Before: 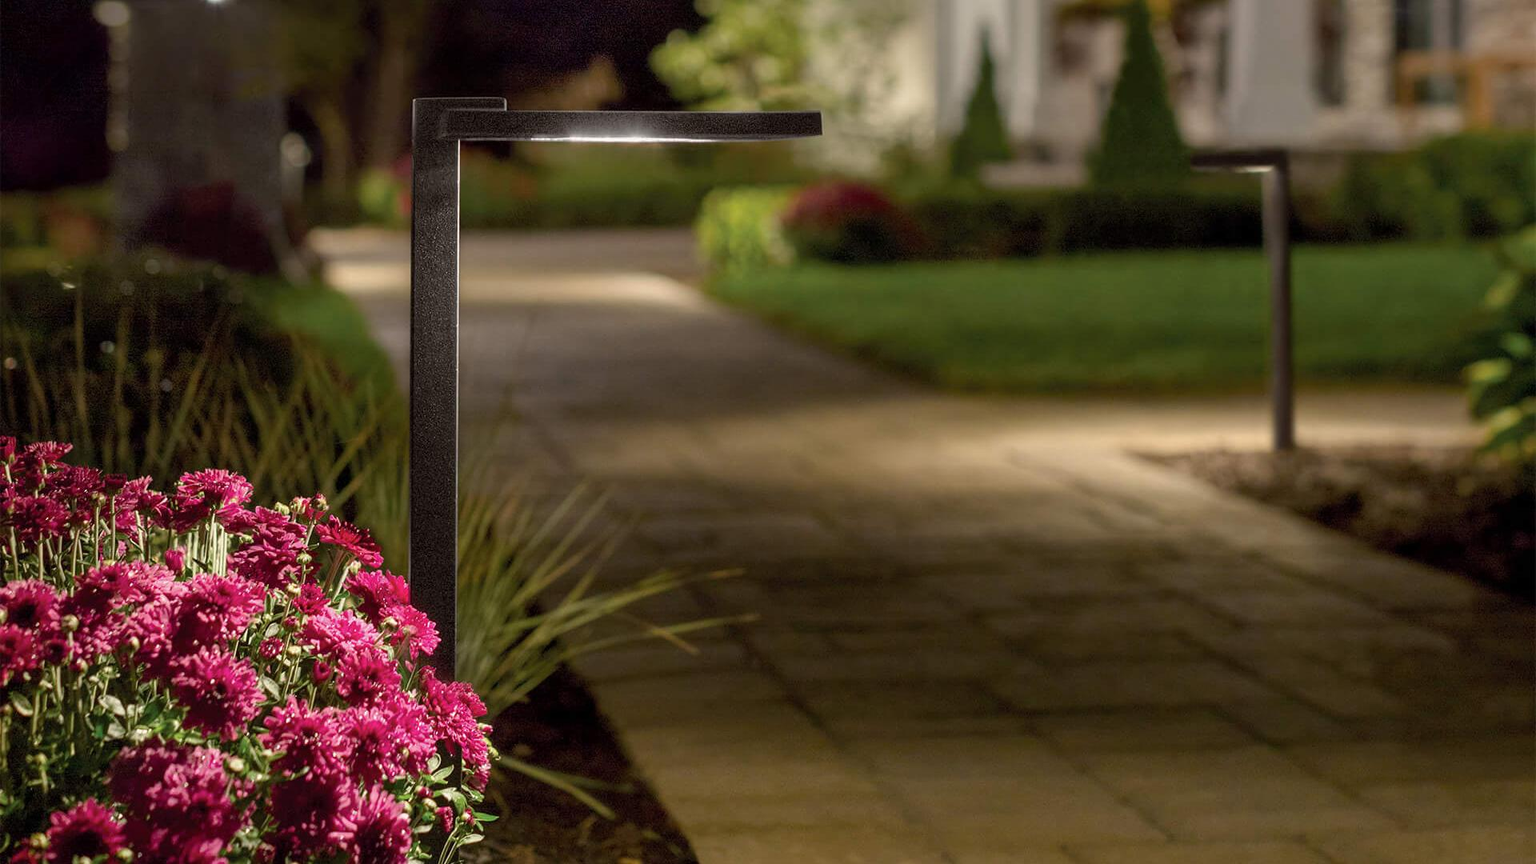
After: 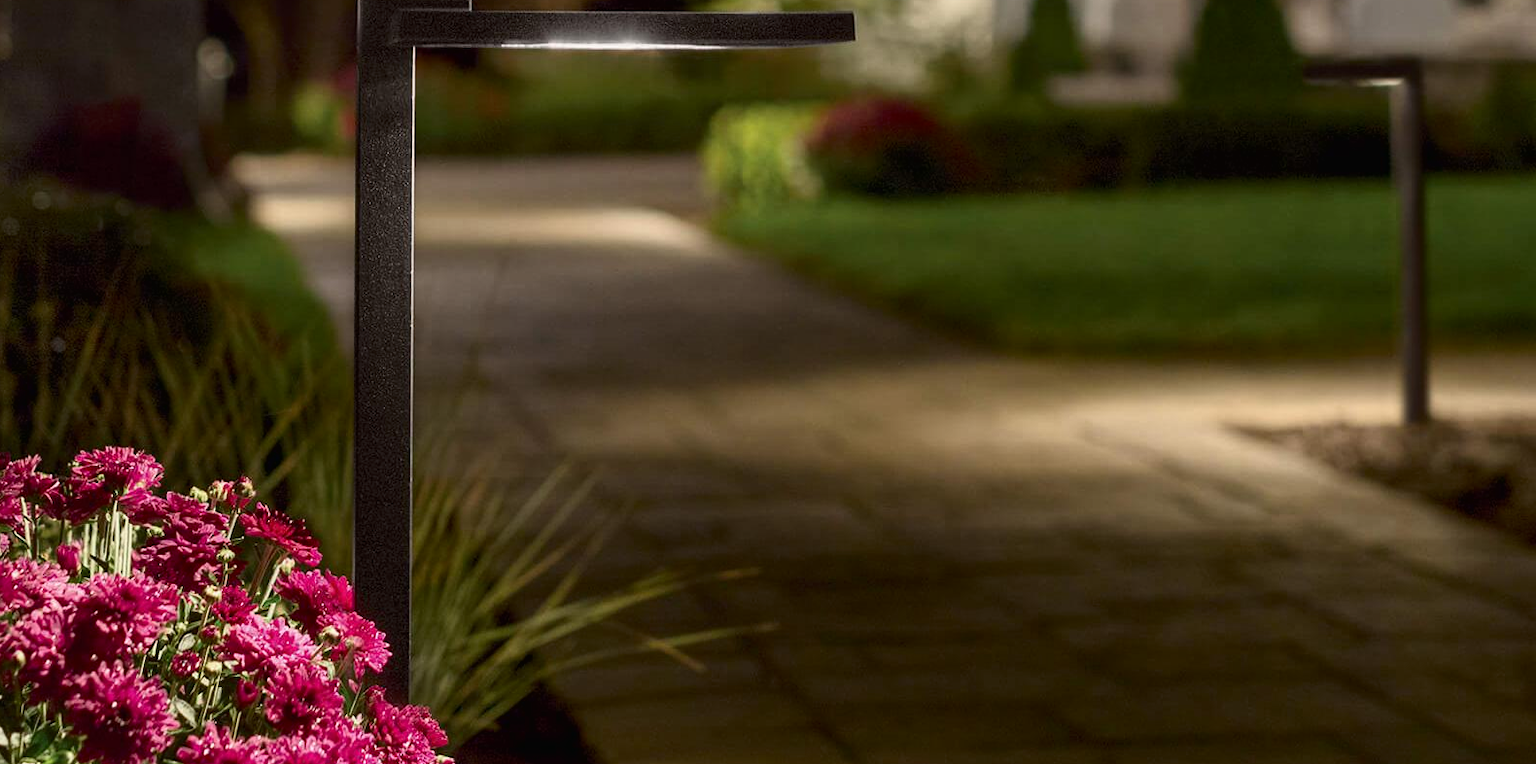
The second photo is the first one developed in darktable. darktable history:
crop: left 7.732%, top 11.774%, right 9.955%, bottom 15.389%
tone curve: curves: ch0 [(0.016, 0.011) (0.204, 0.146) (0.515, 0.476) (0.78, 0.795) (1, 0.981)], color space Lab, independent channels, preserve colors none
